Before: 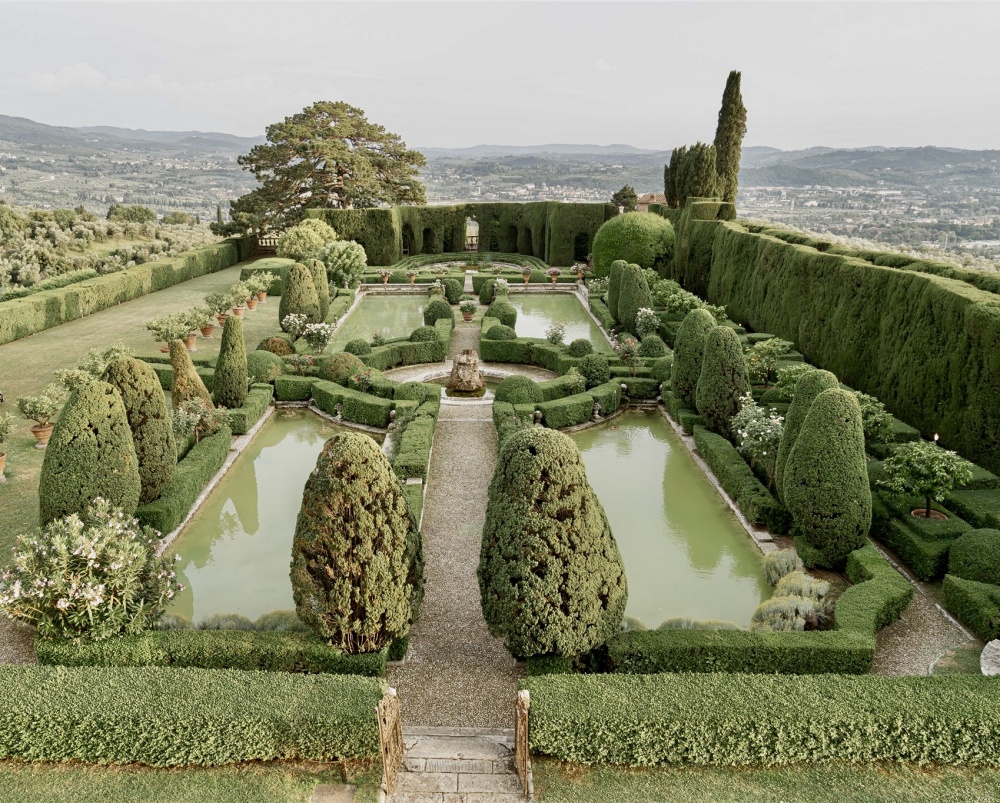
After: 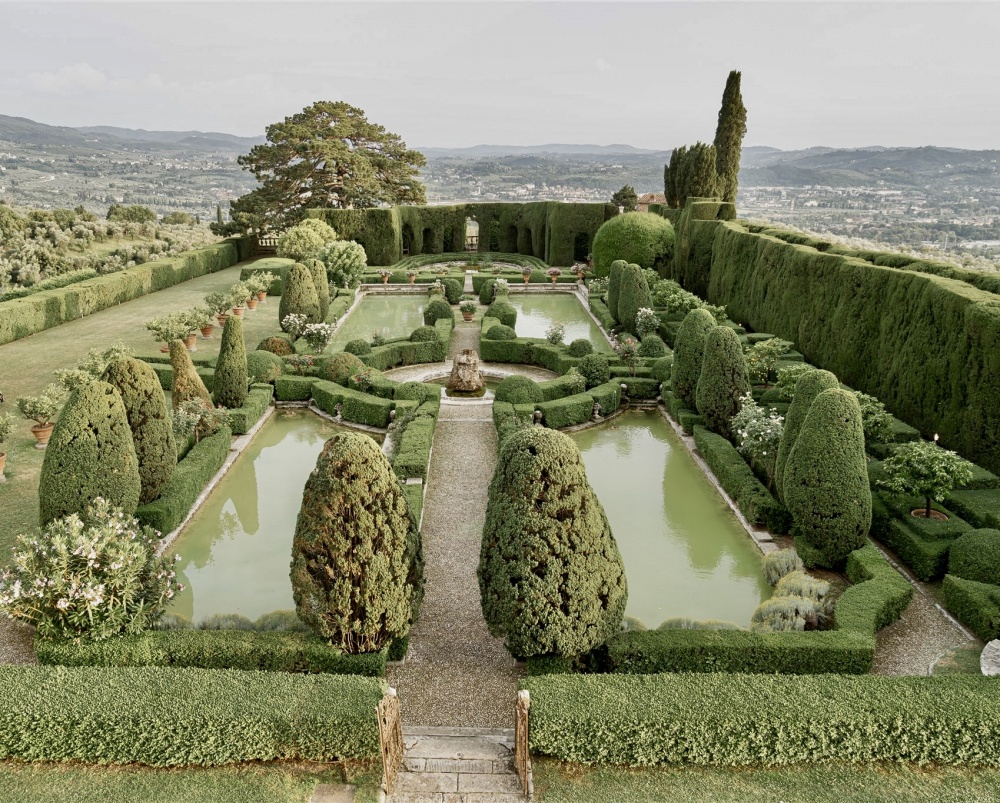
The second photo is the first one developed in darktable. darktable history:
shadows and highlights: shadows 20.76, highlights -37.41, soften with gaussian
